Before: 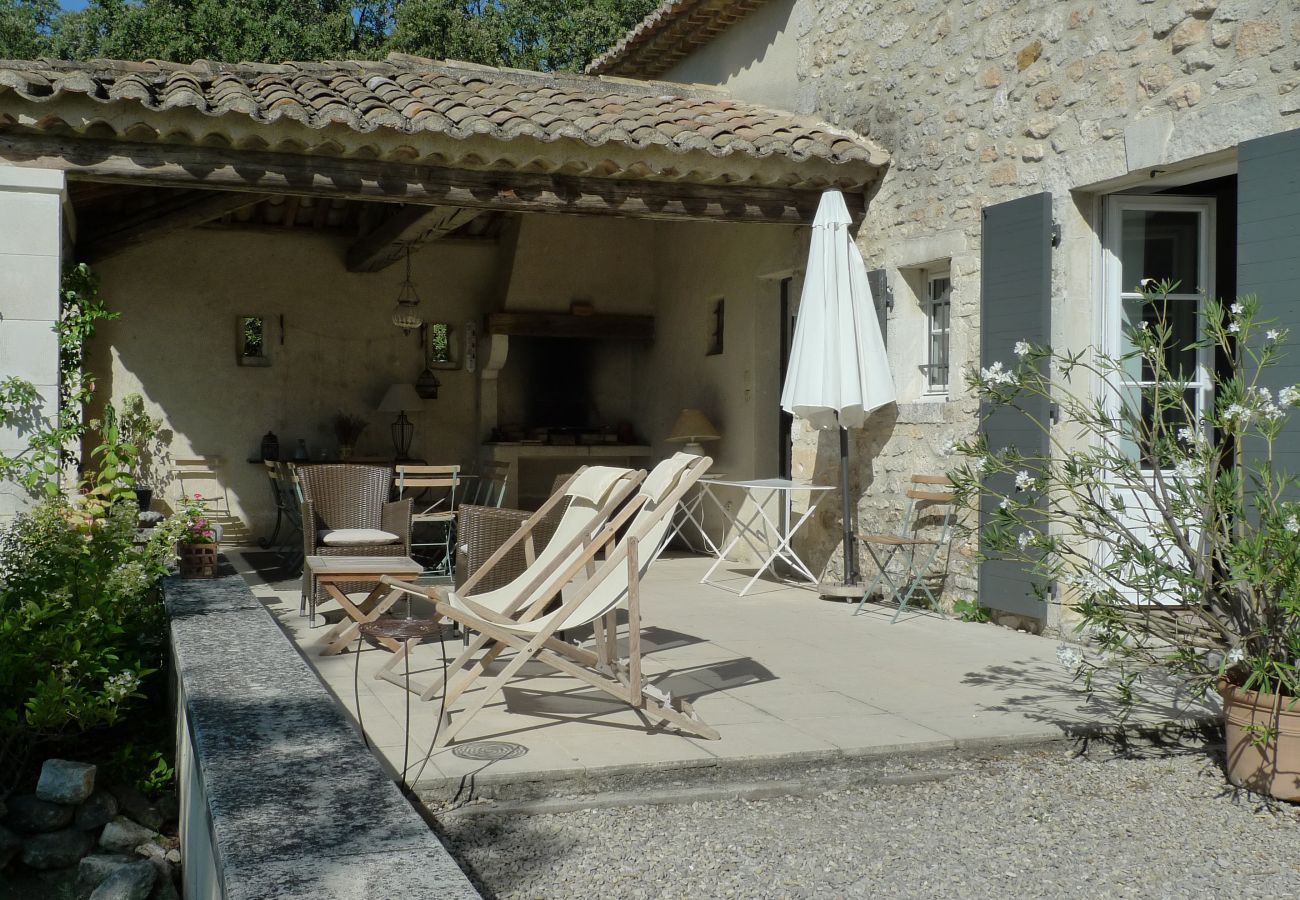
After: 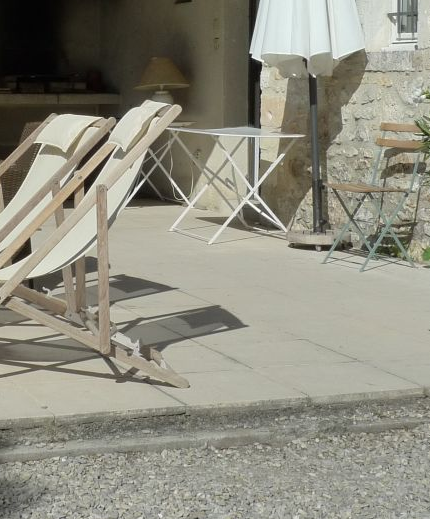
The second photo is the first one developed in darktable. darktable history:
crop: left 40.878%, top 39.176%, right 25.993%, bottom 3.081%
white balance: emerald 1
